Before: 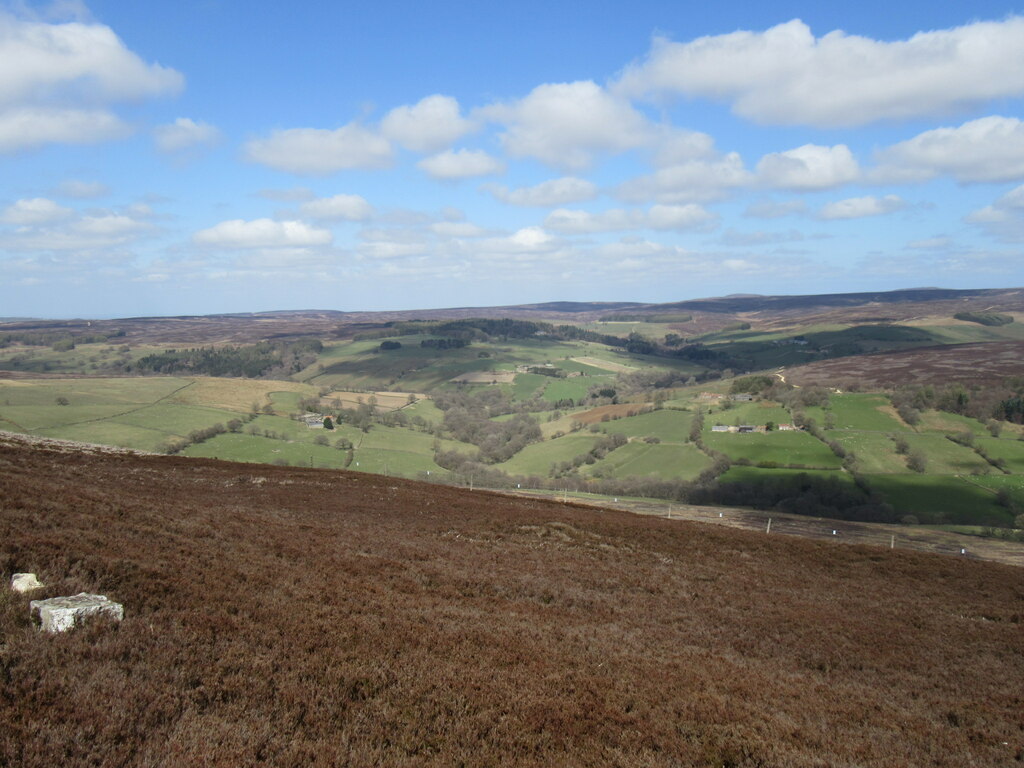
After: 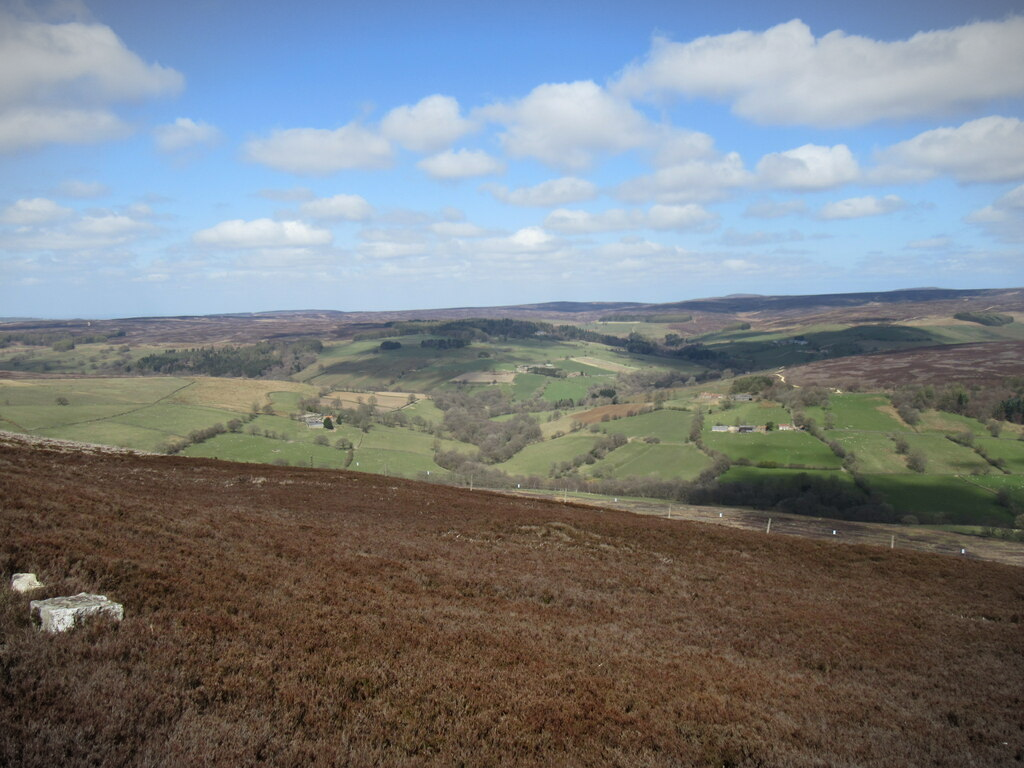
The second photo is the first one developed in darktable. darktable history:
vignetting: fall-off start 99.5%, width/height ratio 1.323
